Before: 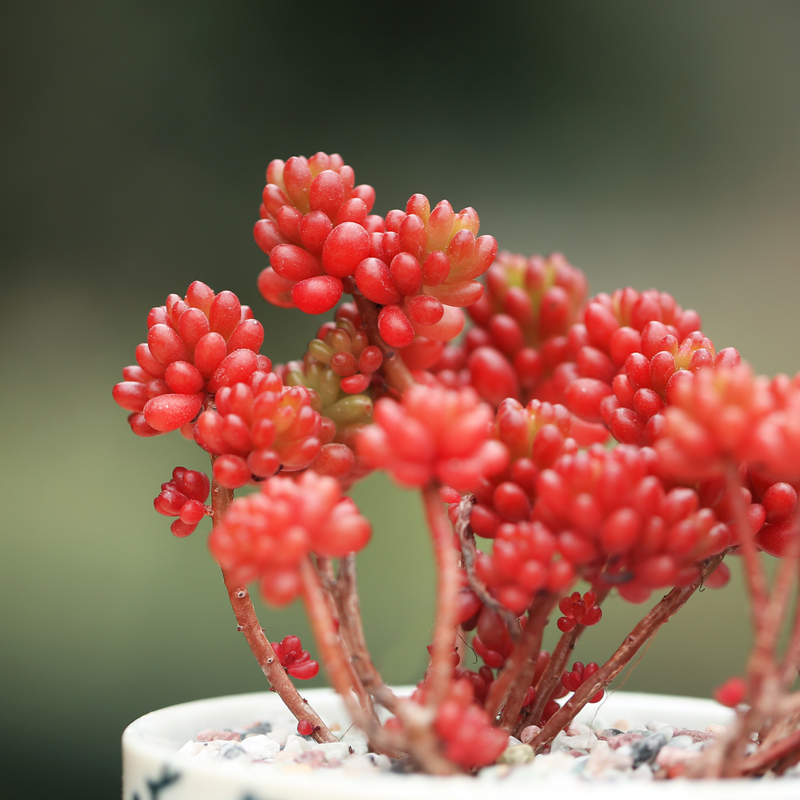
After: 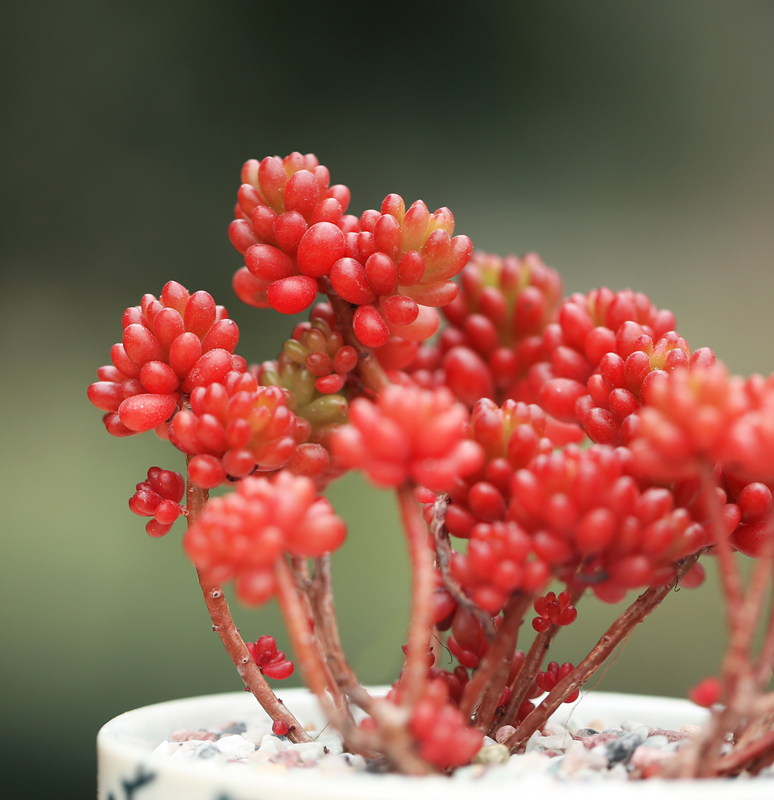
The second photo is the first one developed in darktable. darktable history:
crop and rotate: left 3.247%
